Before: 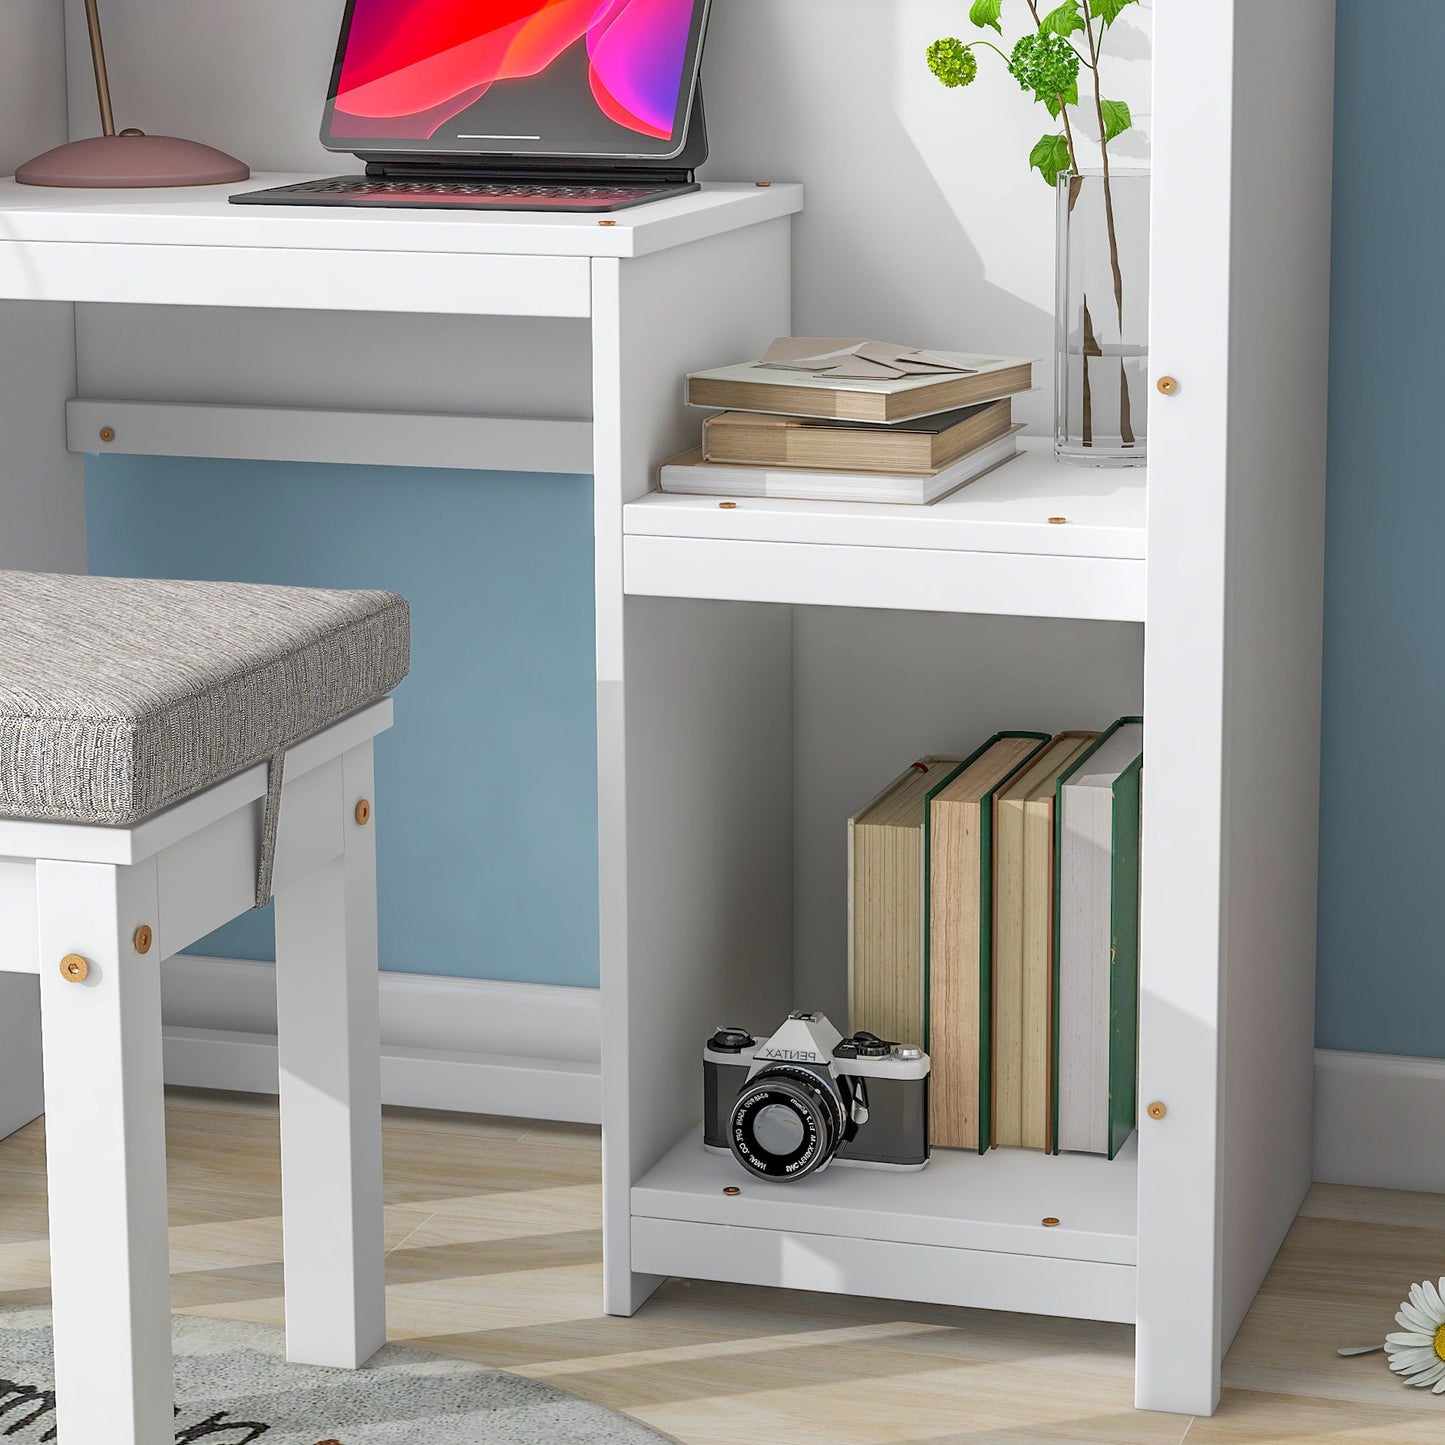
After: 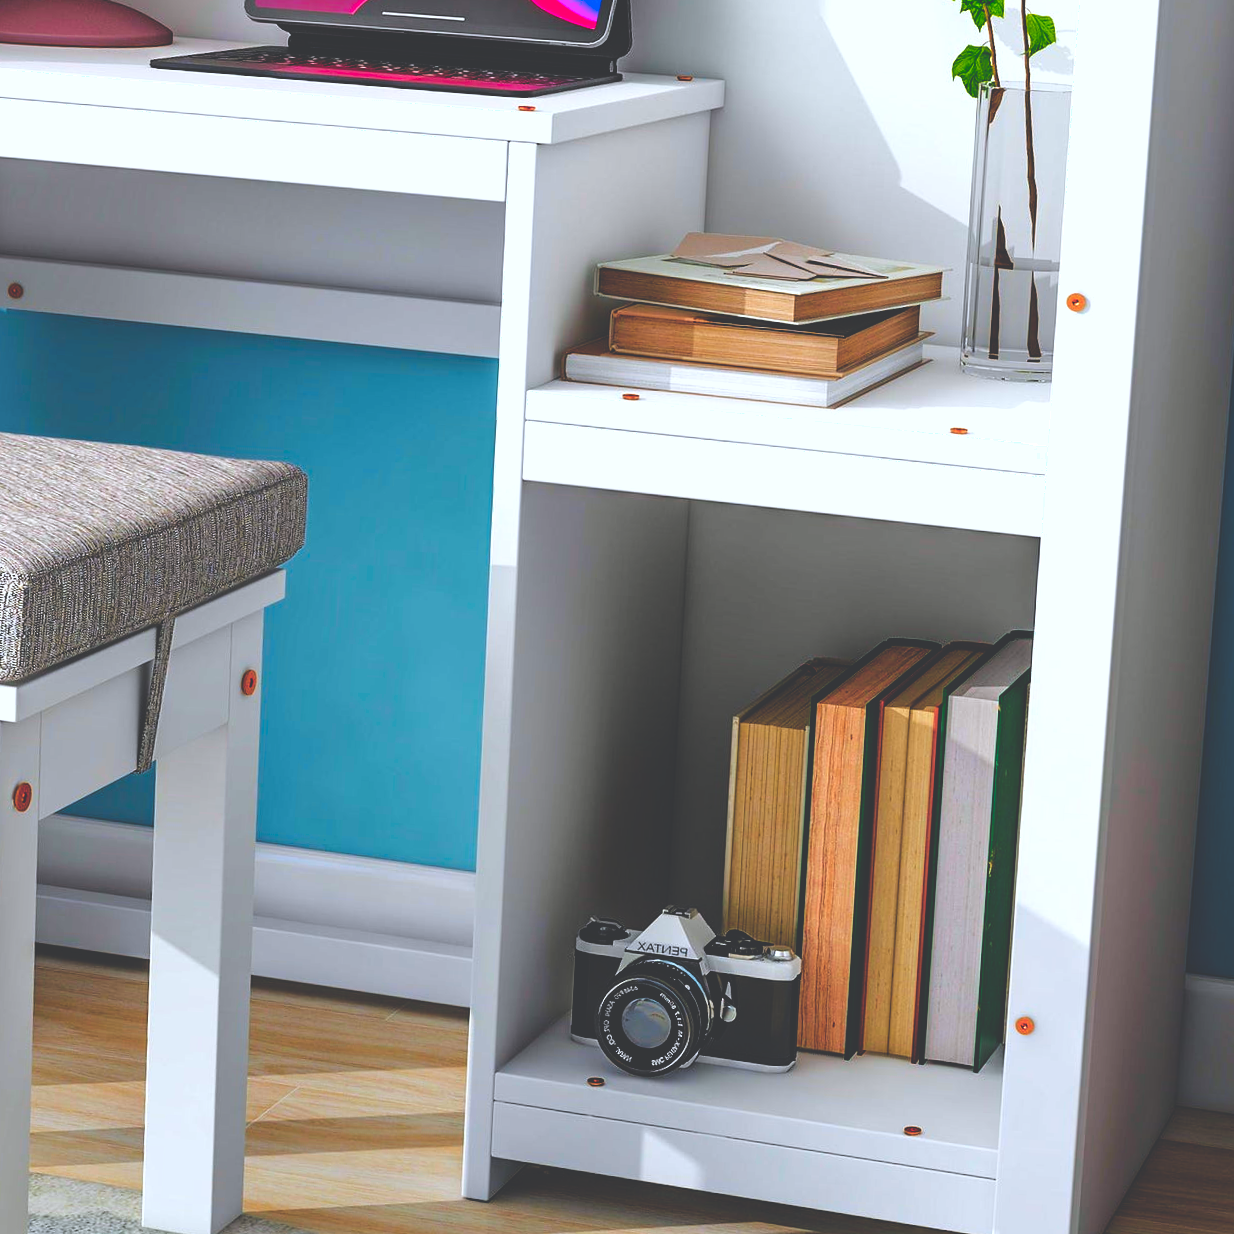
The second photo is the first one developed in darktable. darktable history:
color balance rgb: perceptual saturation grading › global saturation 25%, perceptual brilliance grading › mid-tones 10%, perceptual brilliance grading › shadows 15%, global vibrance 20%
color zones: curves: ch1 [(0.235, 0.558) (0.75, 0.5)]; ch2 [(0.25, 0.462) (0.749, 0.457)], mix 25.94%
base curve: curves: ch0 [(0, 0.036) (0.083, 0.04) (0.804, 1)], preserve colors none
crop and rotate: angle -3.27°, left 5.211%, top 5.211%, right 4.607%, bottom 4.607%
color correction: highlights a* -0.772, highlights b* -8.92
